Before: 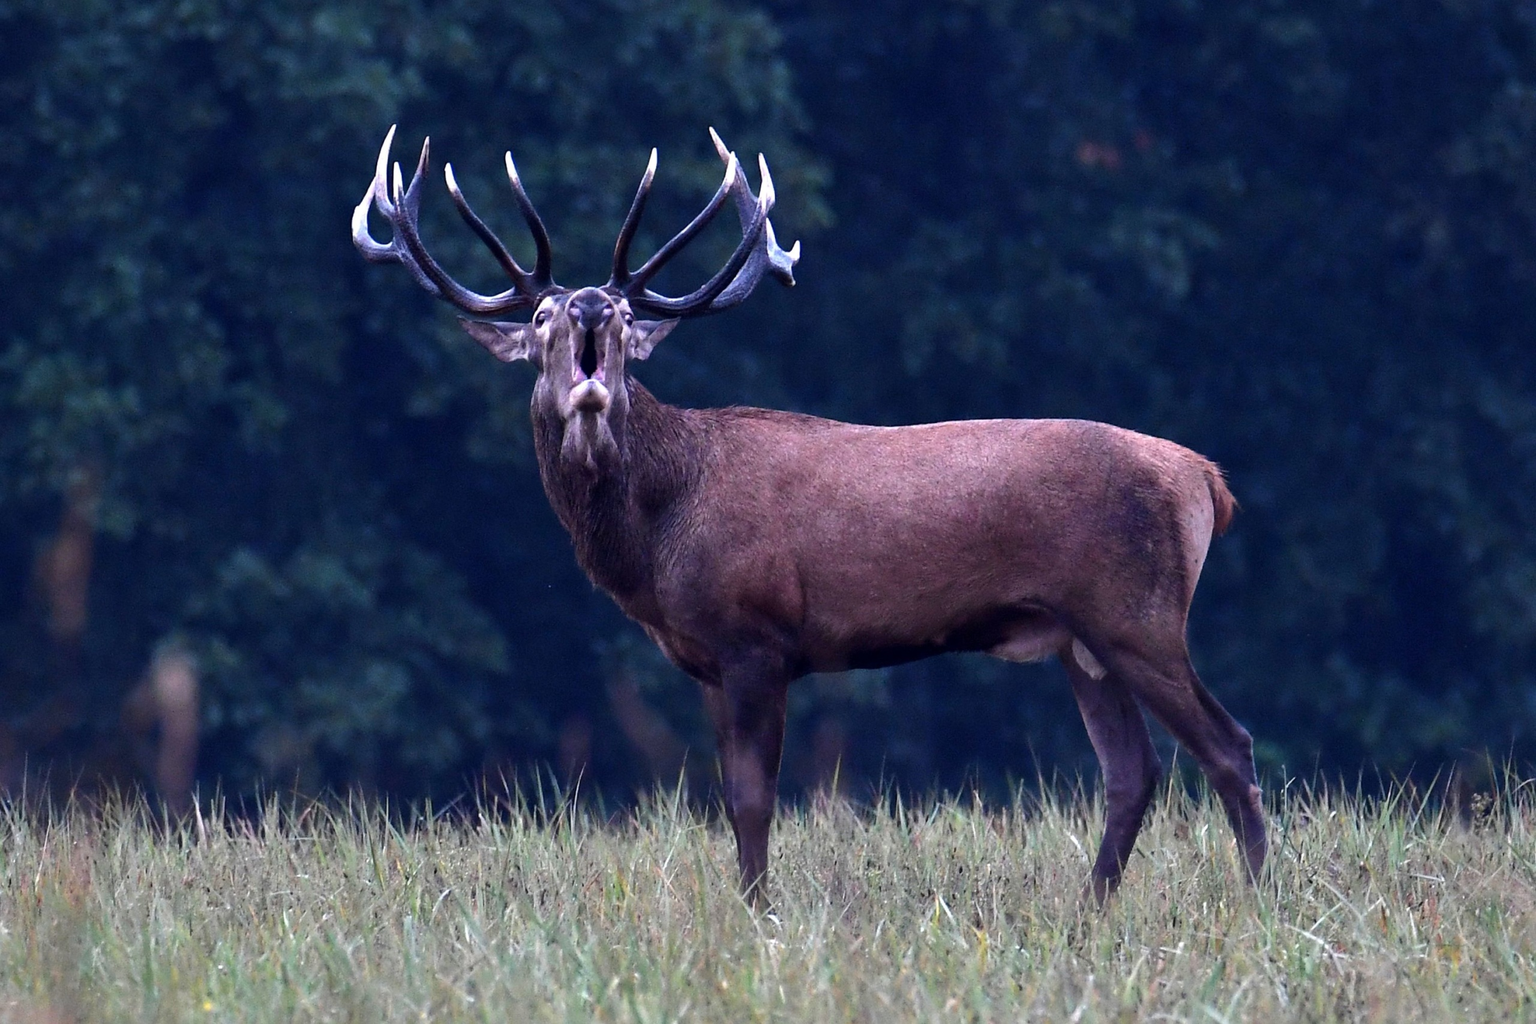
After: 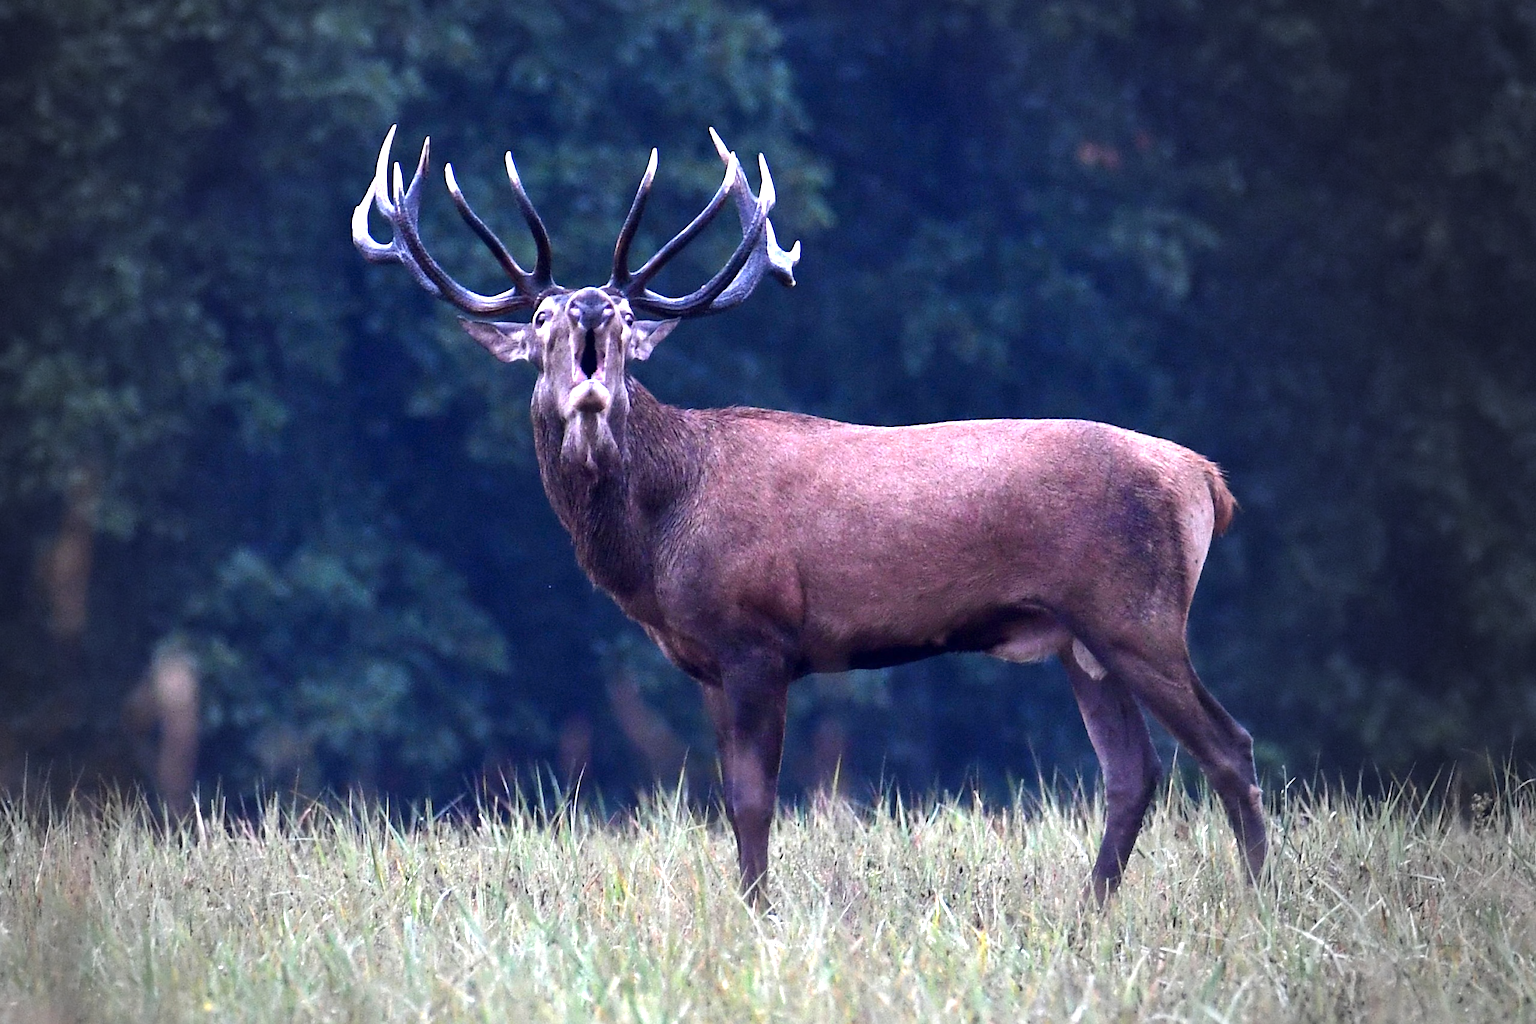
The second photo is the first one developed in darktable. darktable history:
exposure: exposure 1 EV, compensate highlight preservation false
vignetting: fall-off start 63.93%, center (-0.081, 0.062), width/height ratio 0.873
